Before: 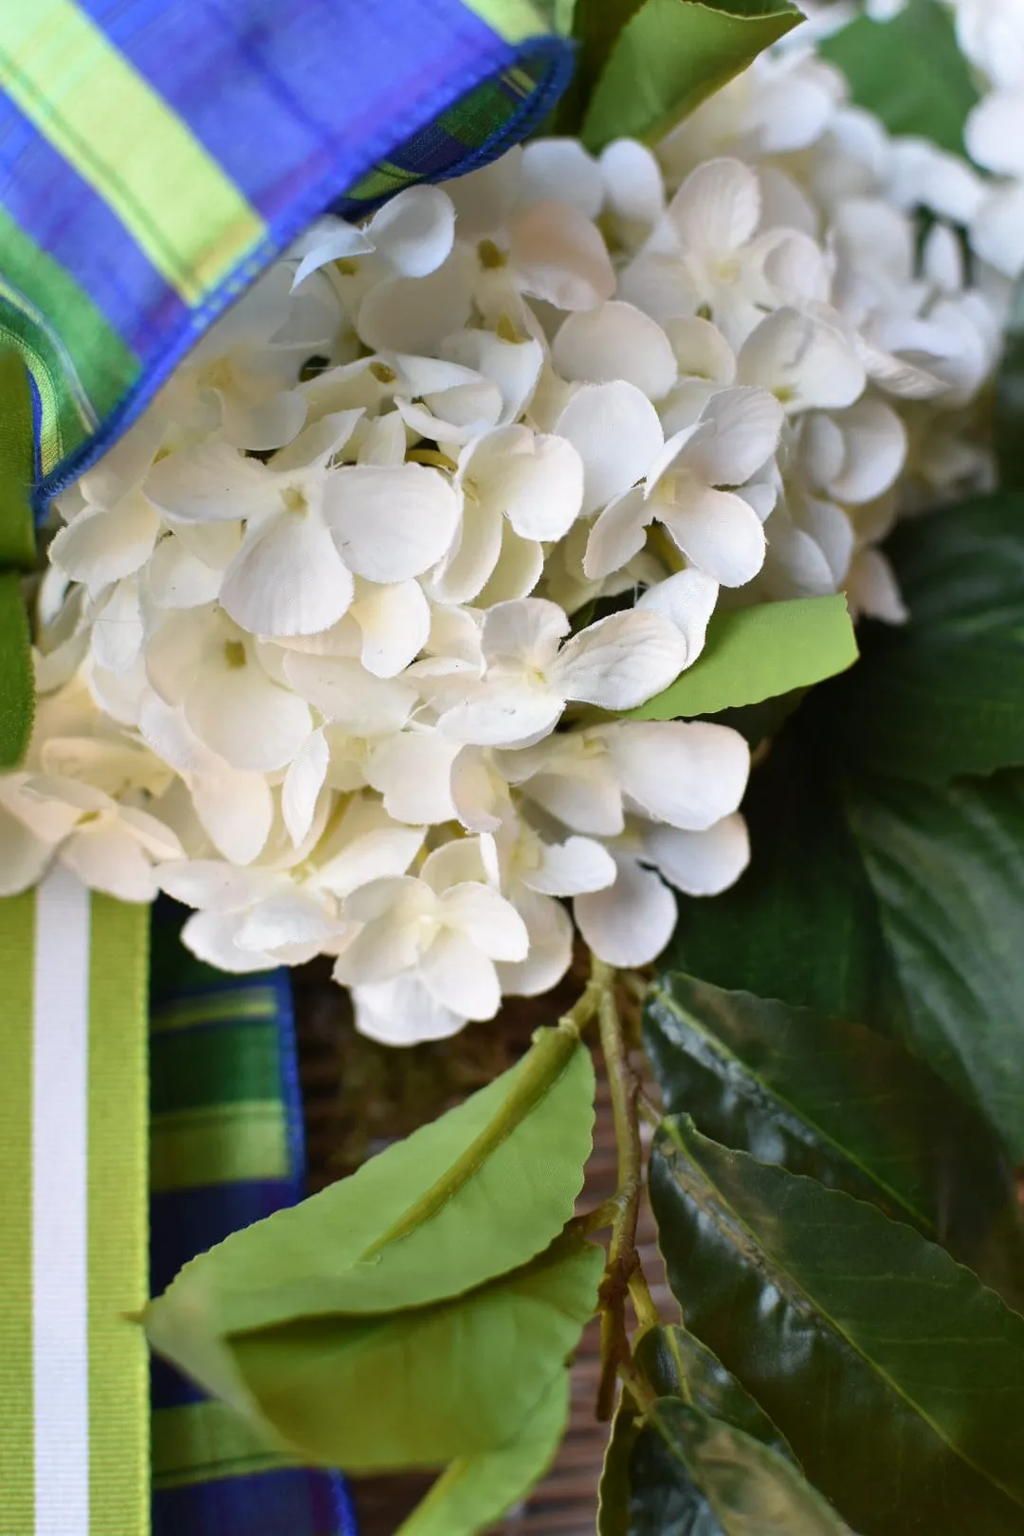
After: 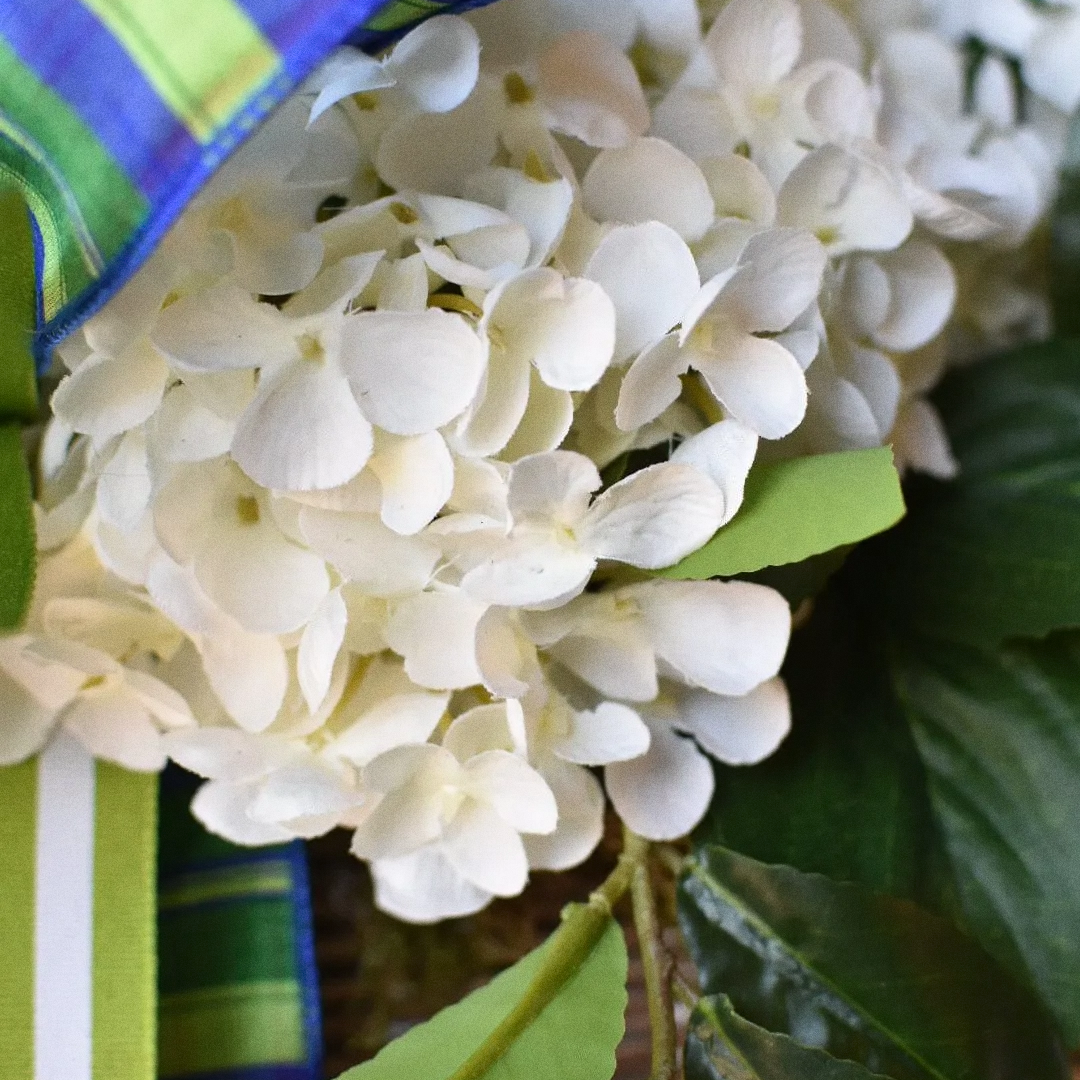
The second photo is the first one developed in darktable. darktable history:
crop: top 11.166%, bottom 22.168%
grain: coarseness 0.47 ISO
